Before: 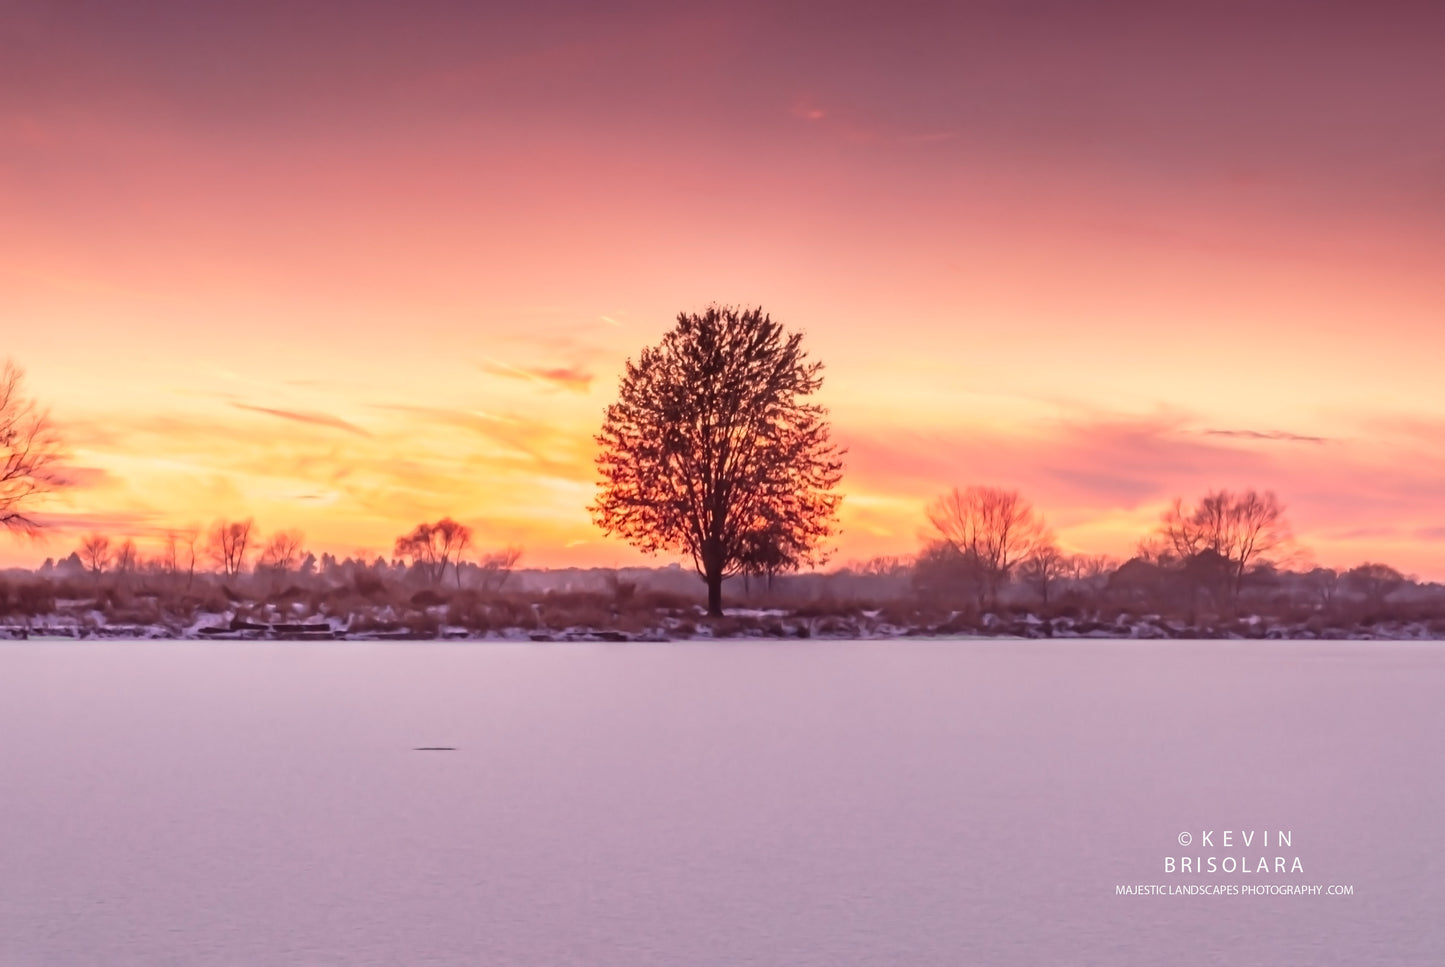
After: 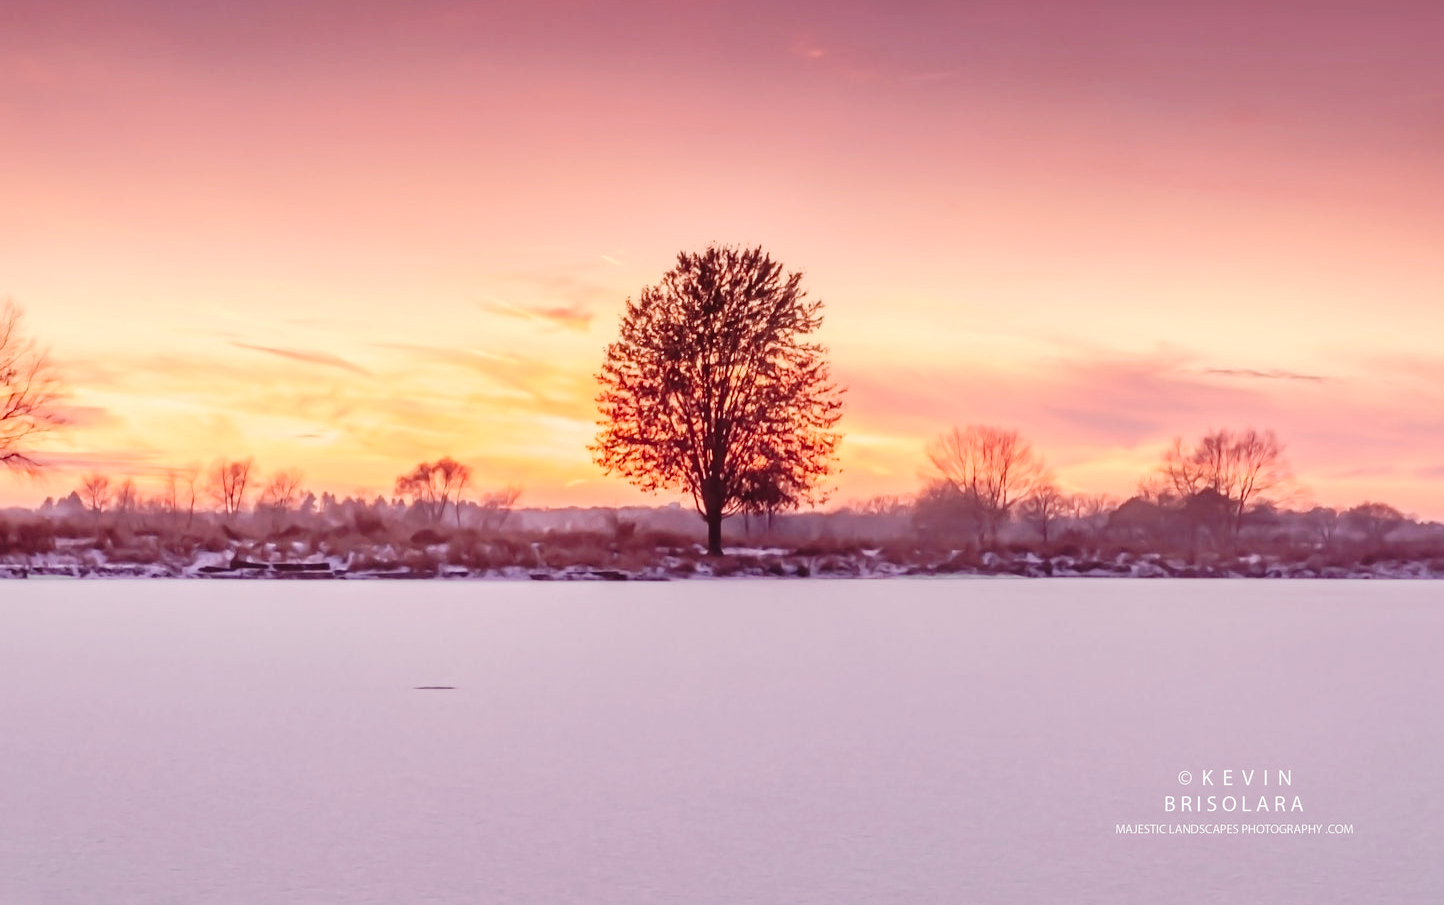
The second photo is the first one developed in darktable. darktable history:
tone curve: curves: ch0 [(0, 0) (0.003, 0.005) (0.011, 0.011) (0.025, 0.022) (0.044, 0.038) (0.069, 0.062) (0.1, 0.091) (0.136, 0.128) (0.177, 0.183) (0.224, 0.246) (0.277, 0.325) (0.335, 0.403) (0.399, 0.473) (0.468, 0.557) (0.543, 0.638) (0.623, 0.709) (0.709, 0.782) (0.801, 0.847) (0.898, 0.923) (1, 1)], preserve colors none
crop and rotate: top 6.333%
